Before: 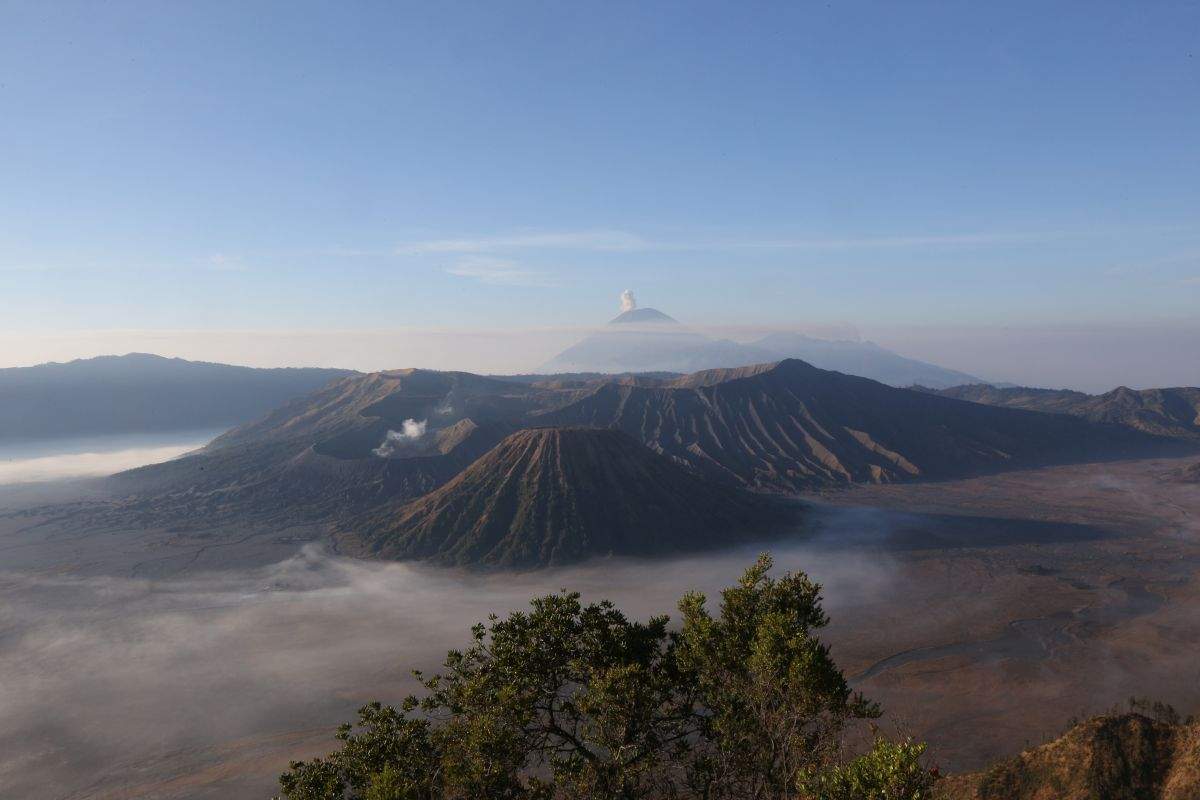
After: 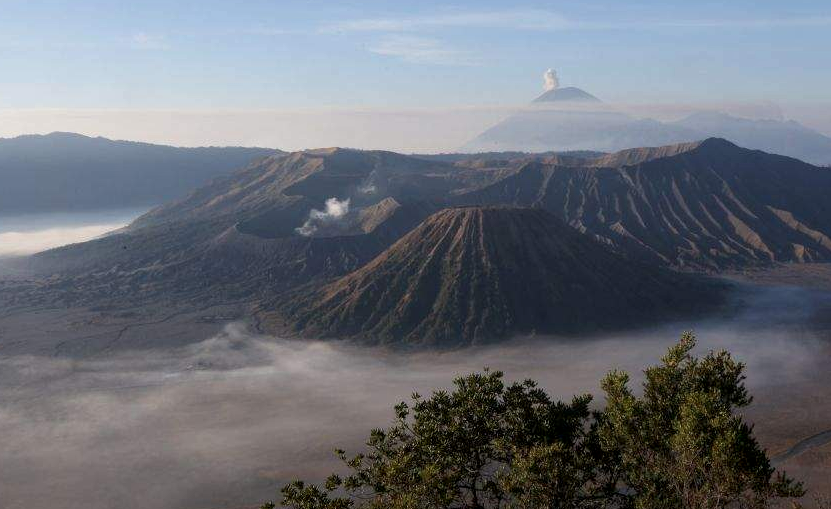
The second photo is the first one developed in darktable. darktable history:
crop: left 6.488%, top 27.668%, right 24.183%, bottom 8.656%
local contrast: on, module defaults
